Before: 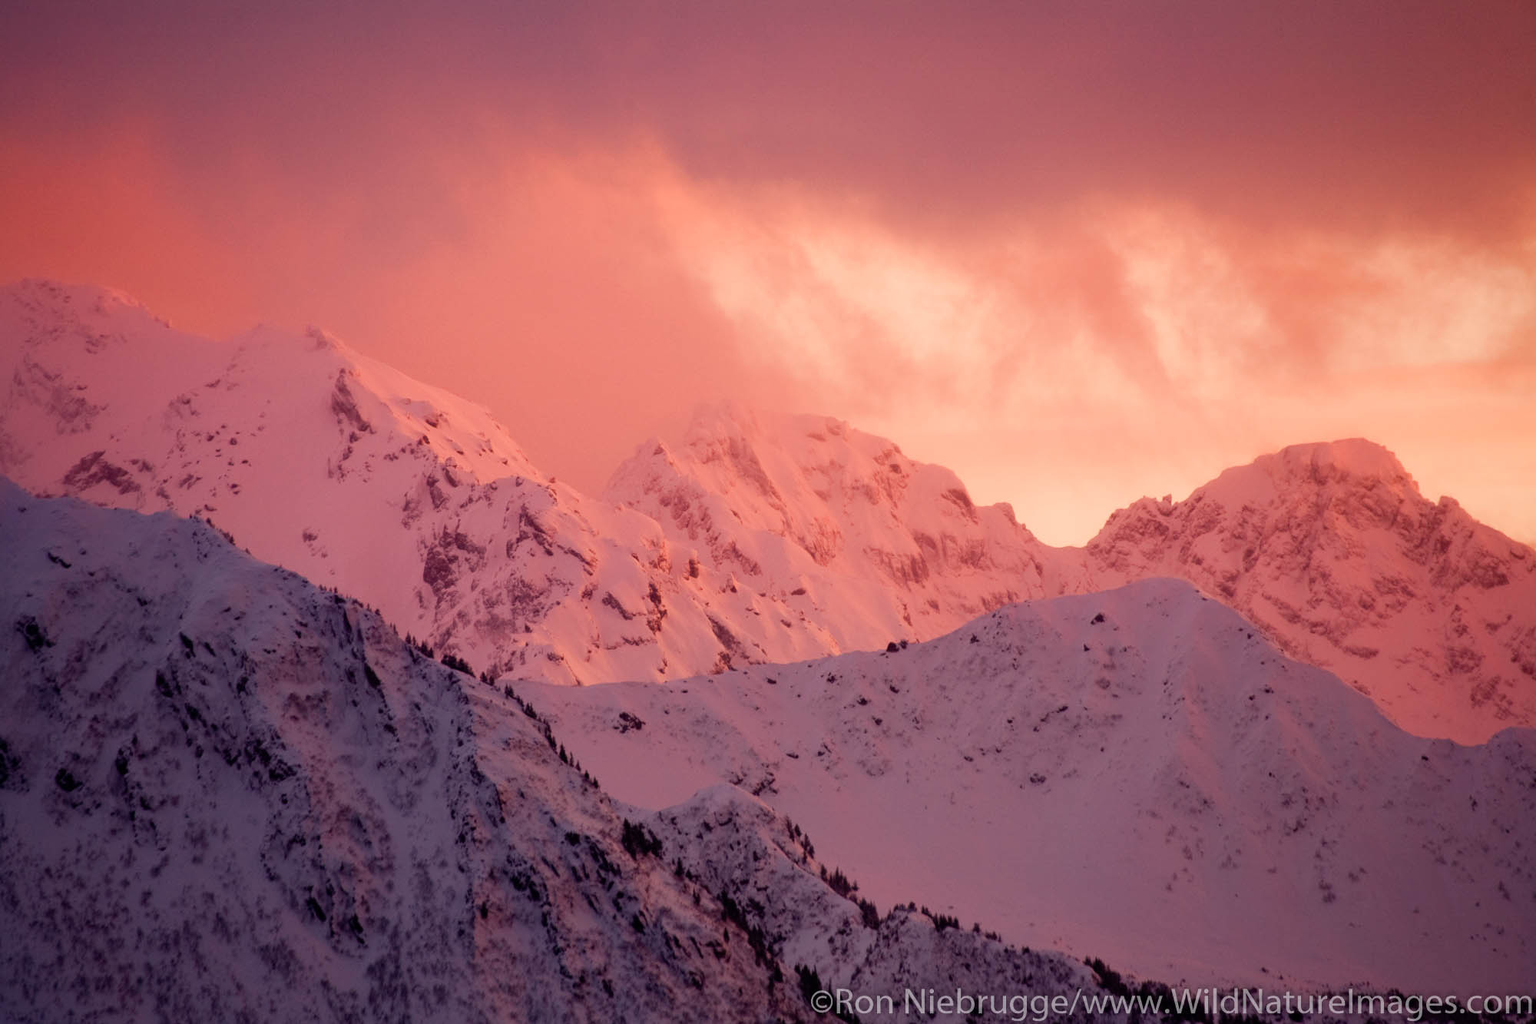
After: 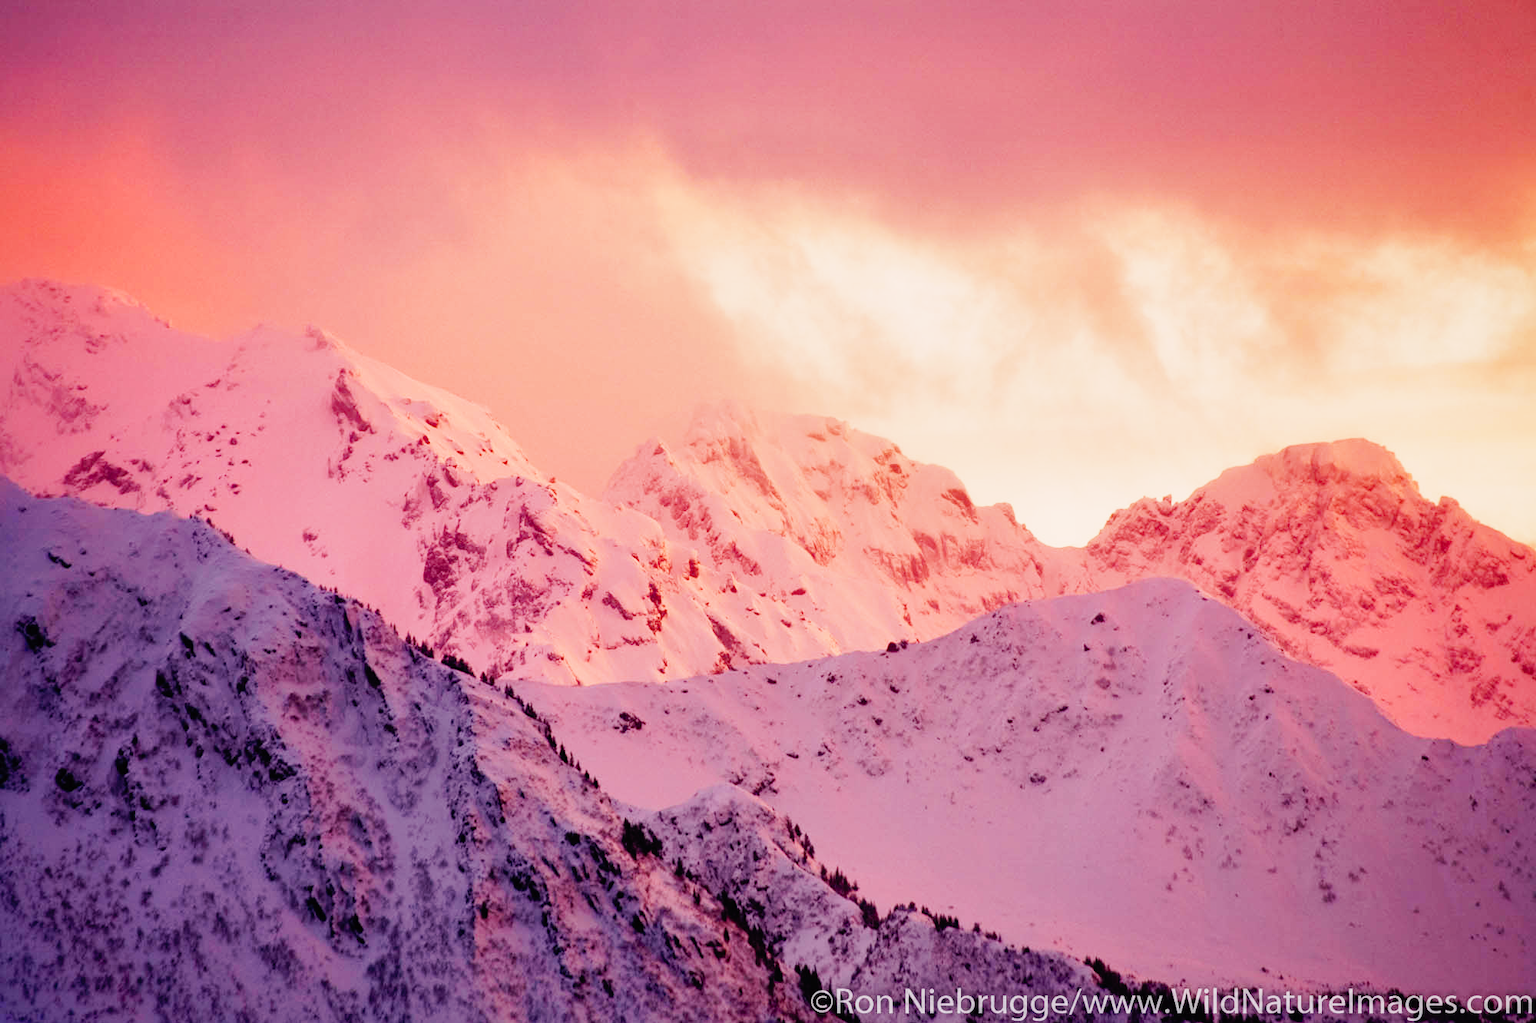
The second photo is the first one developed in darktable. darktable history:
shadows and highlights: on, module defaults
base curve: curves: ch0 [(0, 0) (0, 0.001) (0.001, 0.001) (0.004, 0.002) (0.007, 0.004) (0.015, 0.013) (0.033, 0.045) (0.052, 0.096) (0.075, 0.17) (0.099, 0.241) (0.163, 0.42) (0.219, 0.55) (0.259, 0.616) (0.327, 0.722) (0.365, 0.765) (0.522, 0.873) (0.547, 0.881) (0.689, 0.919) (0.826, 0.952) (1, 1)], preserve colors none
